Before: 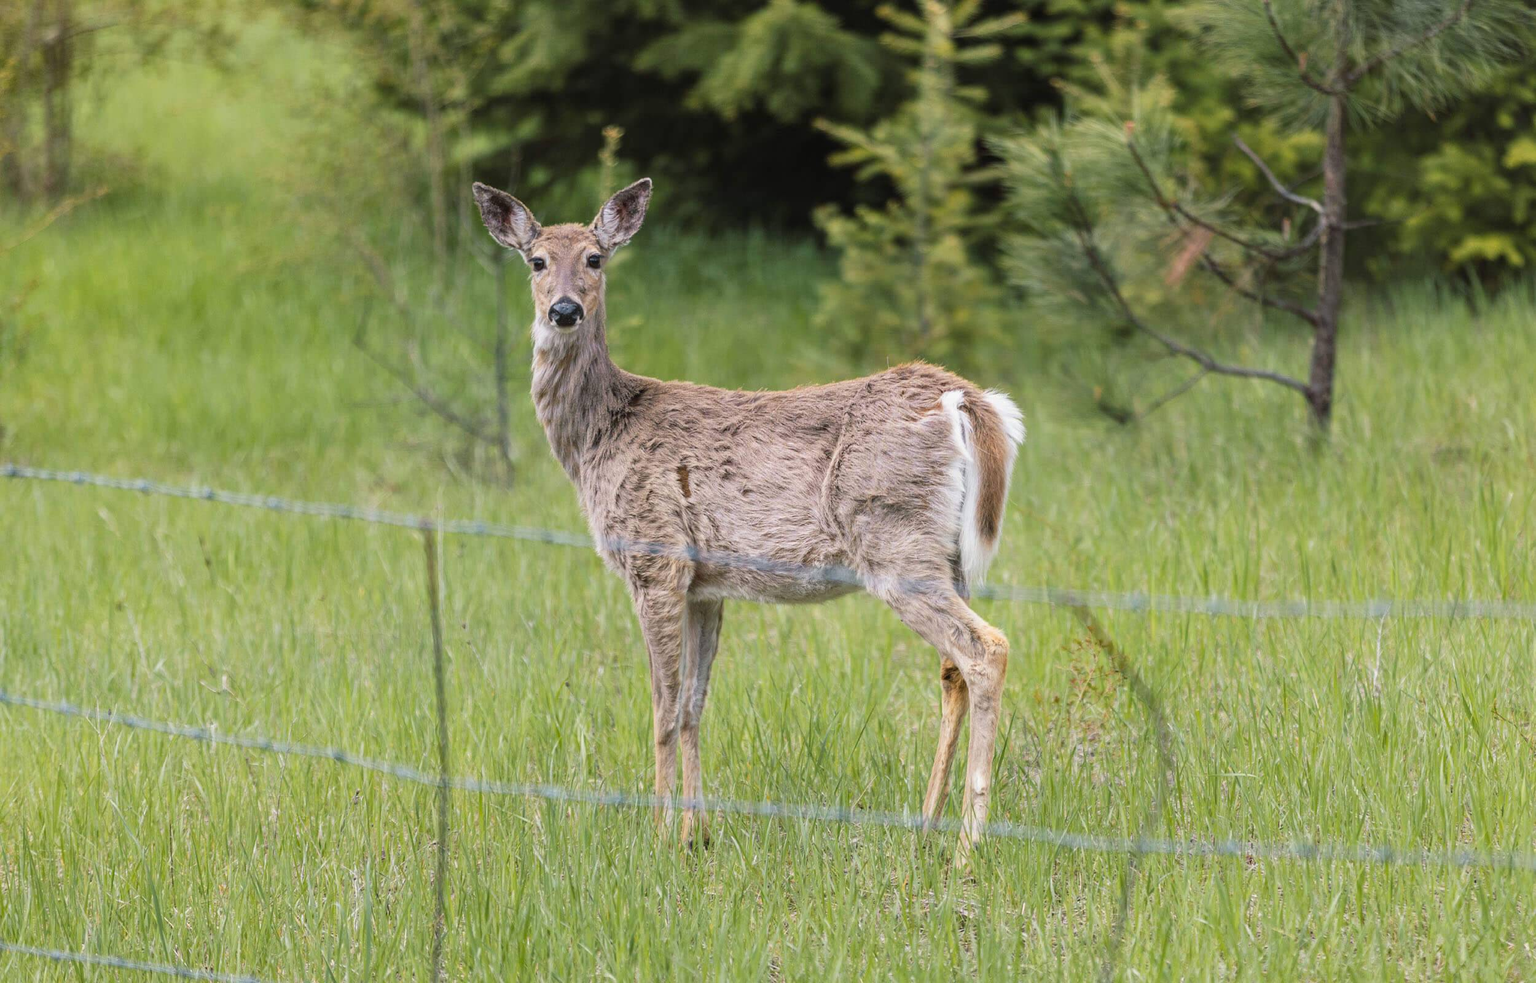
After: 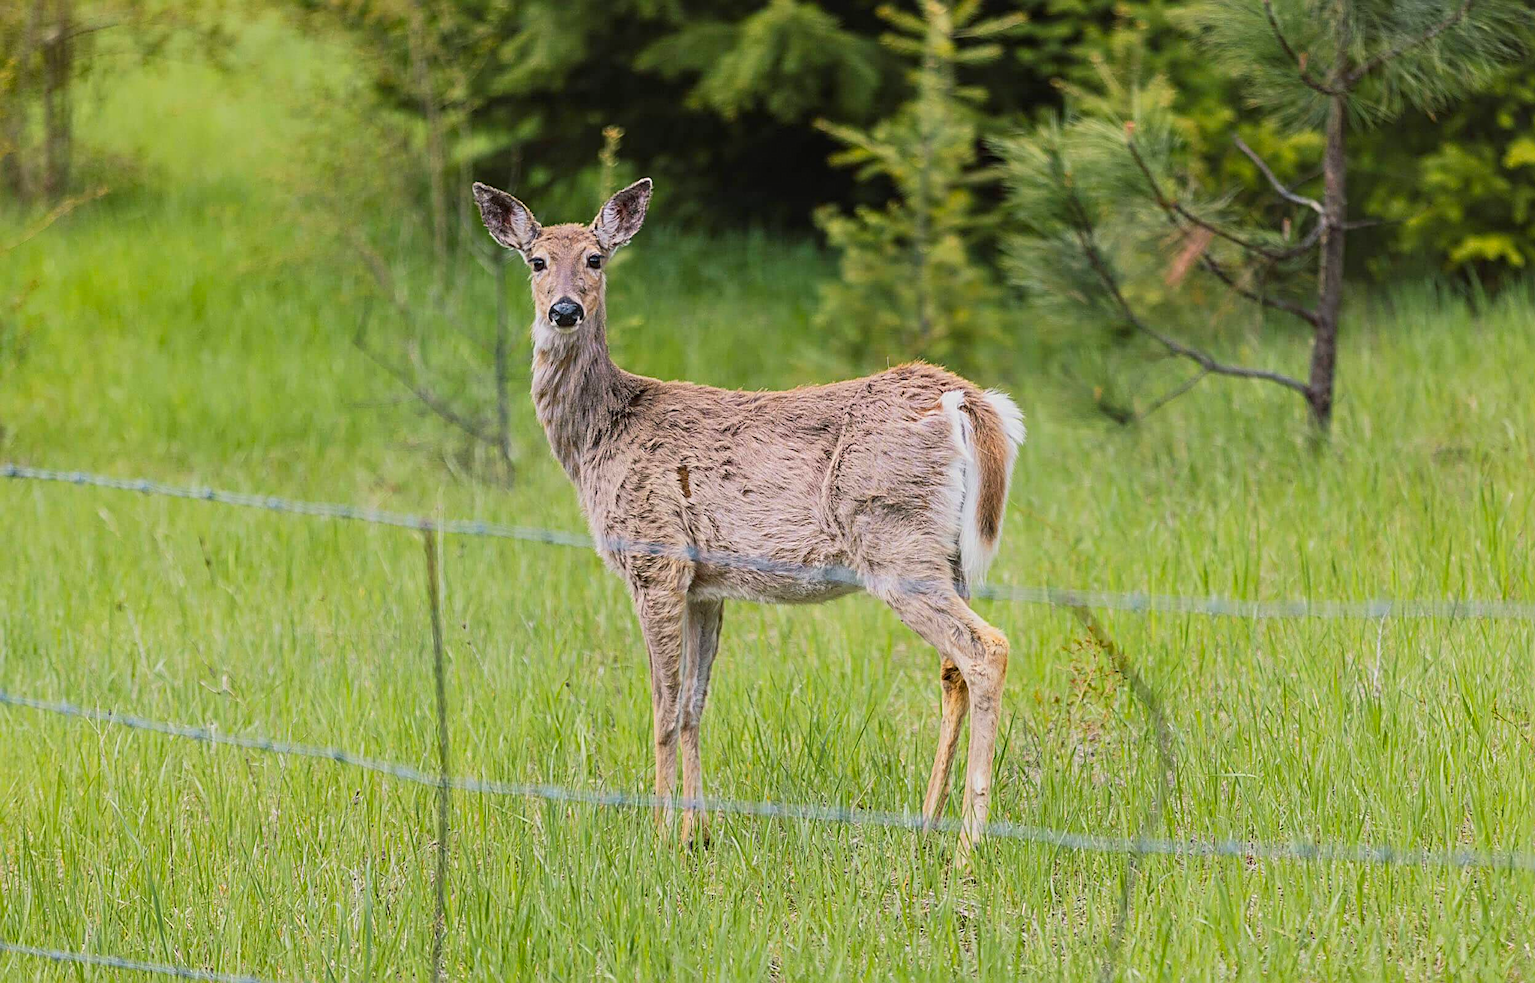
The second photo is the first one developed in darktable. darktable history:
contrast brightness saturation: contrast 0.087, saturation 0.279
sharpen: radius 2.801, amount 0.726
tone equalizer: -8 EV -0.001 EV, -7 EV 0.004 EV, -6 EV -0.021 EV, -5 EV 0.019 EV, -4 EV -0.02 EV, -3 EV 0.02 EV, -2 EV -0.063 EV, -1 EV -0.31 EV, +0 EV -0.582 EV, edges refinement/feathering 500, mask exposure compensation -1.57 EV, preserve details no
